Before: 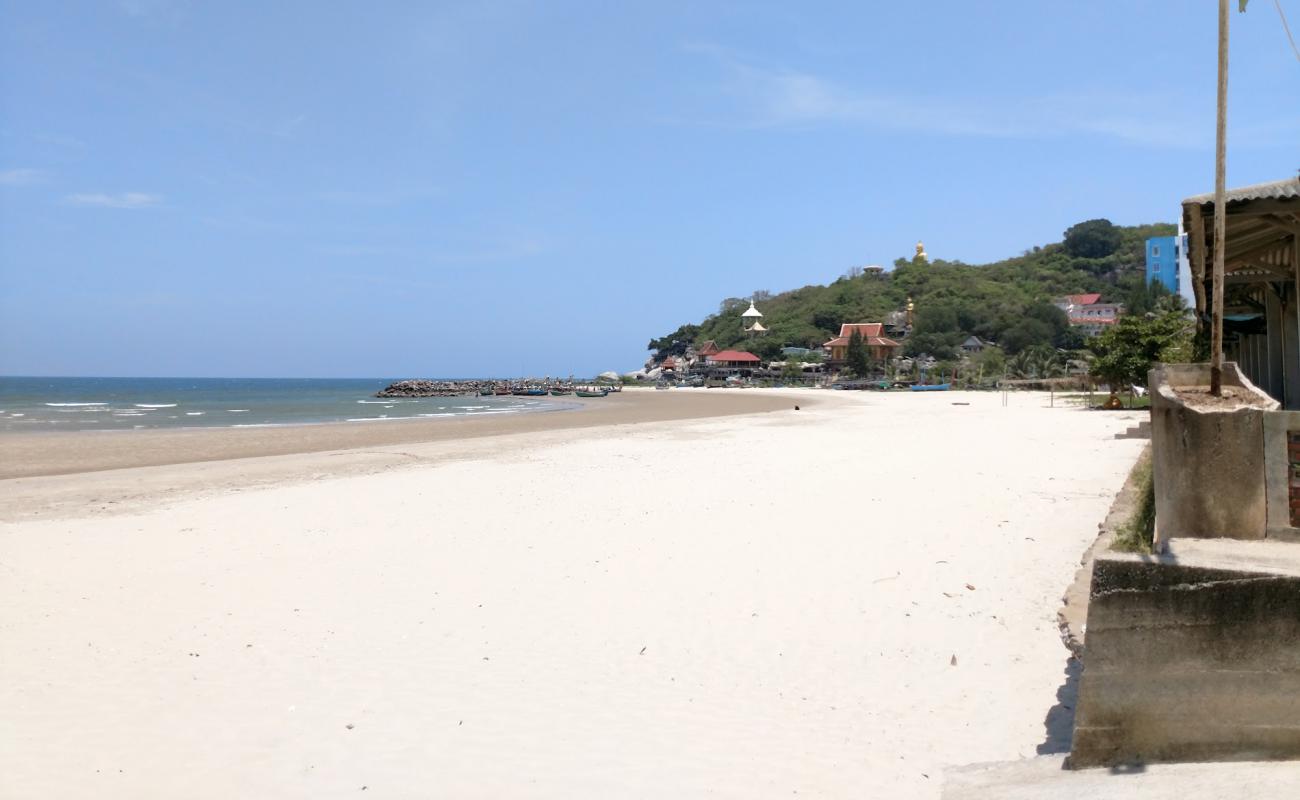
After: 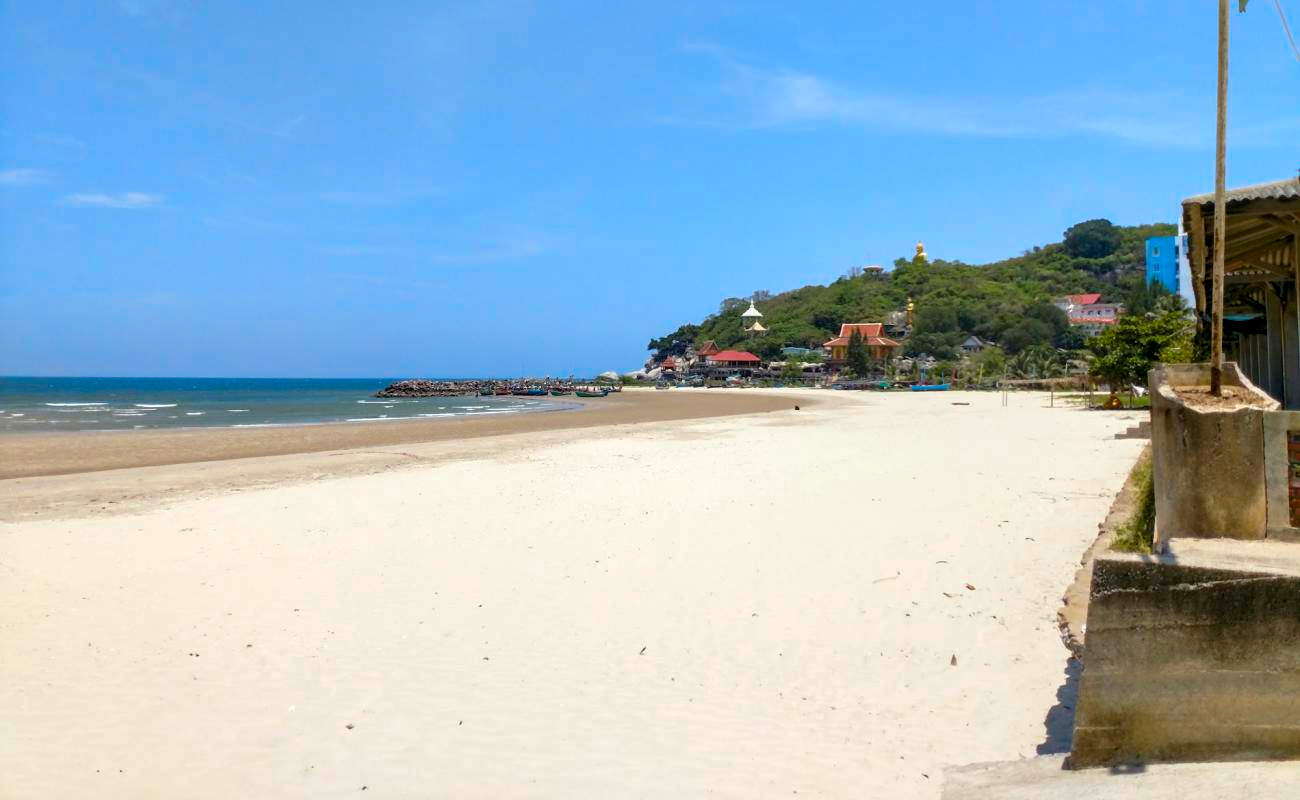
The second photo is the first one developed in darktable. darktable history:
local contrast: on, module defaults
shadows and highlights: shadows 29.76, highlights -30.48, low approximation 0.01, soften with gaussian
color balance rgb: perceptual saturation grading › global saturation 37.122%, global vibrance 39.564%
color correction: highlights a* -2.6, highlights b* 2.31
